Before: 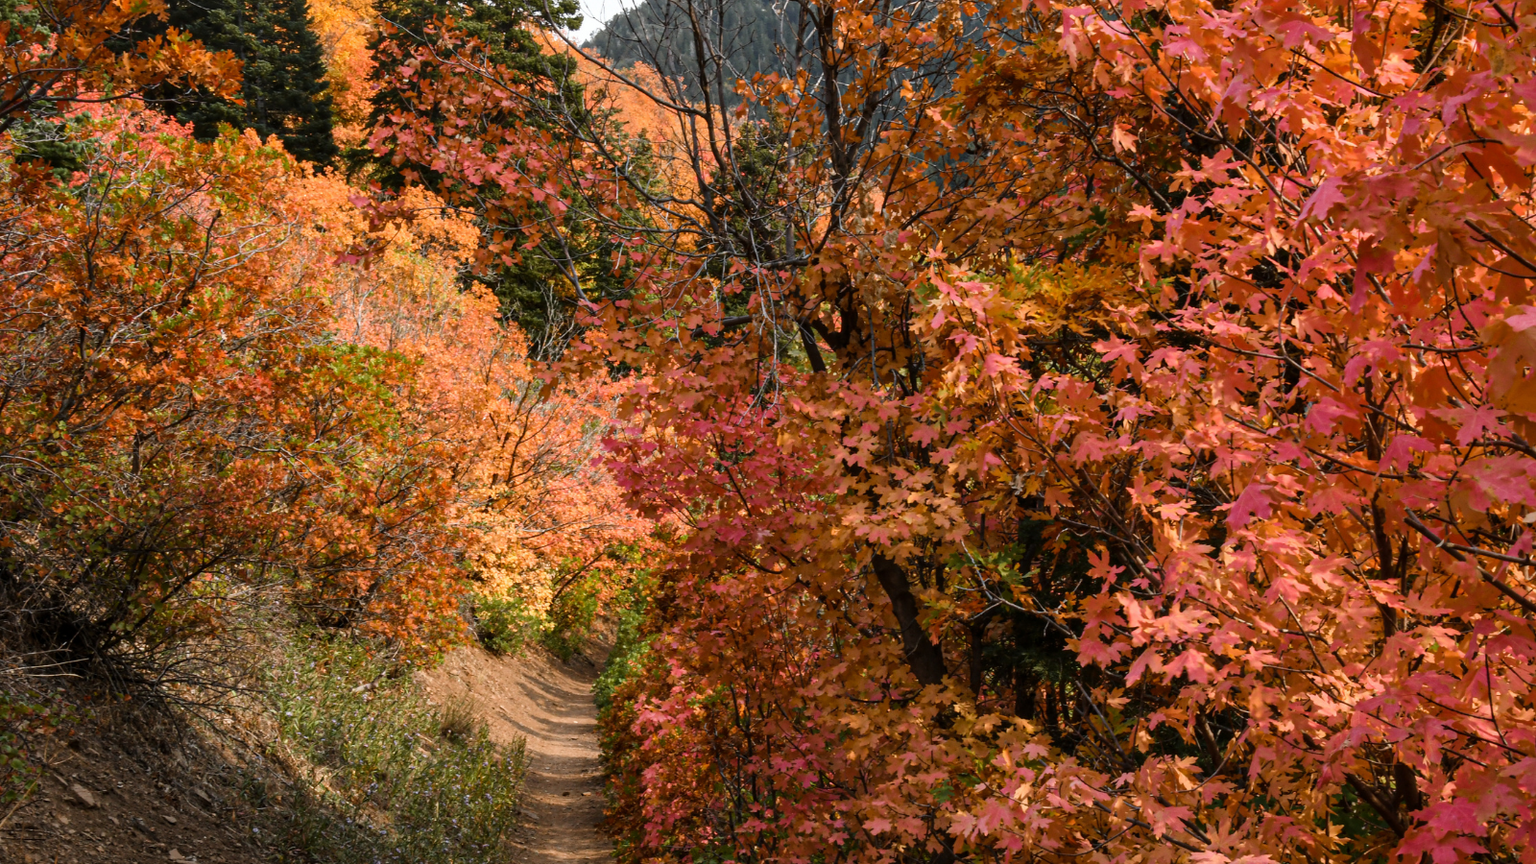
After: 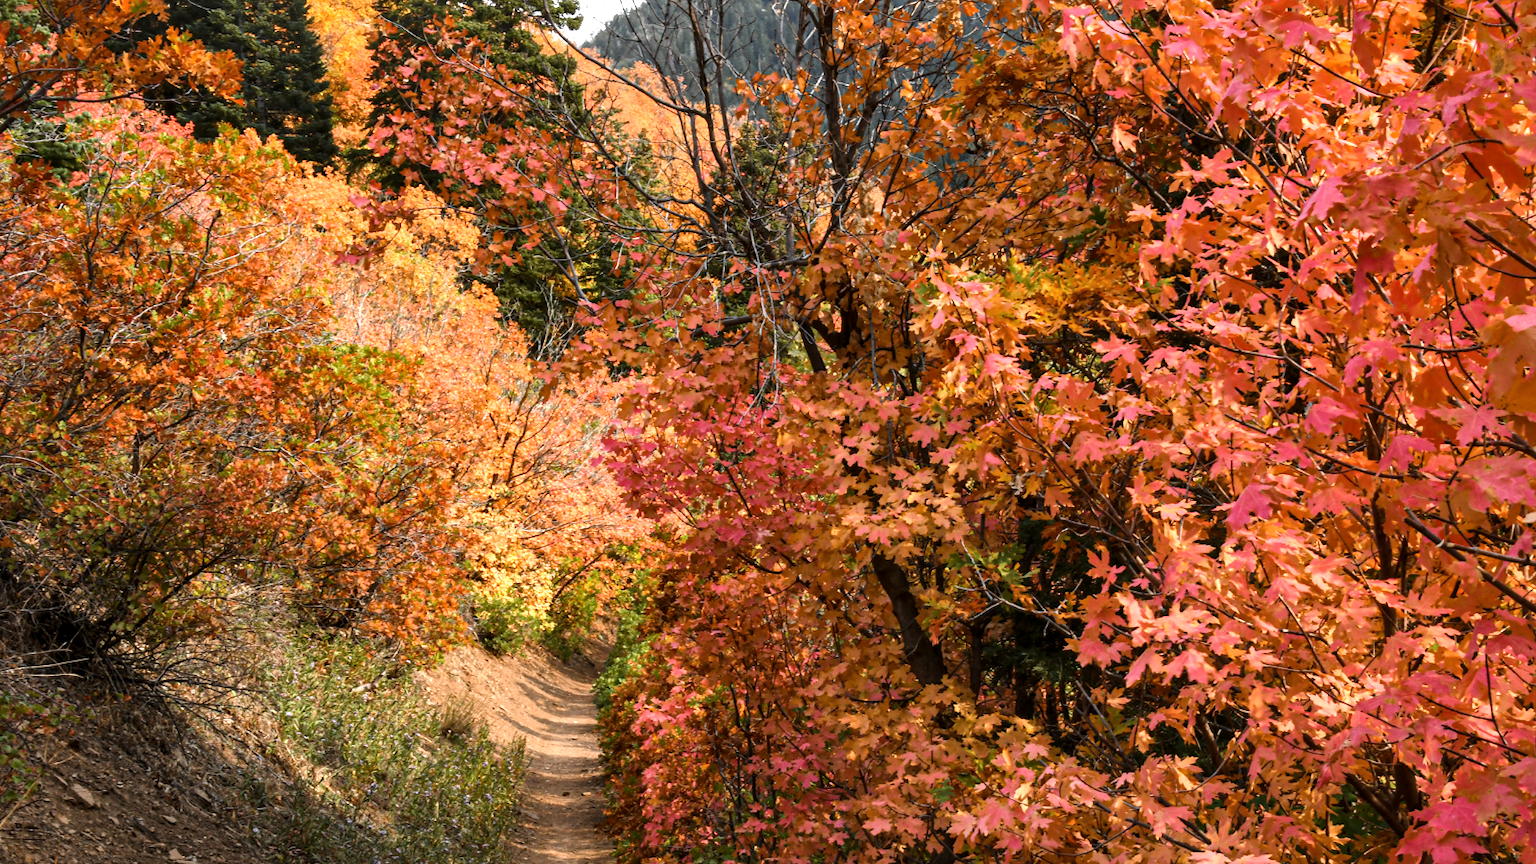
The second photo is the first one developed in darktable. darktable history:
local contrast: mode bilateral grid, contrast 20, coarseness 51, detail 120%, midtone range 0.2
exposure: black level correction 0, exposure 0.598 EV, compensate highlight preservation false
